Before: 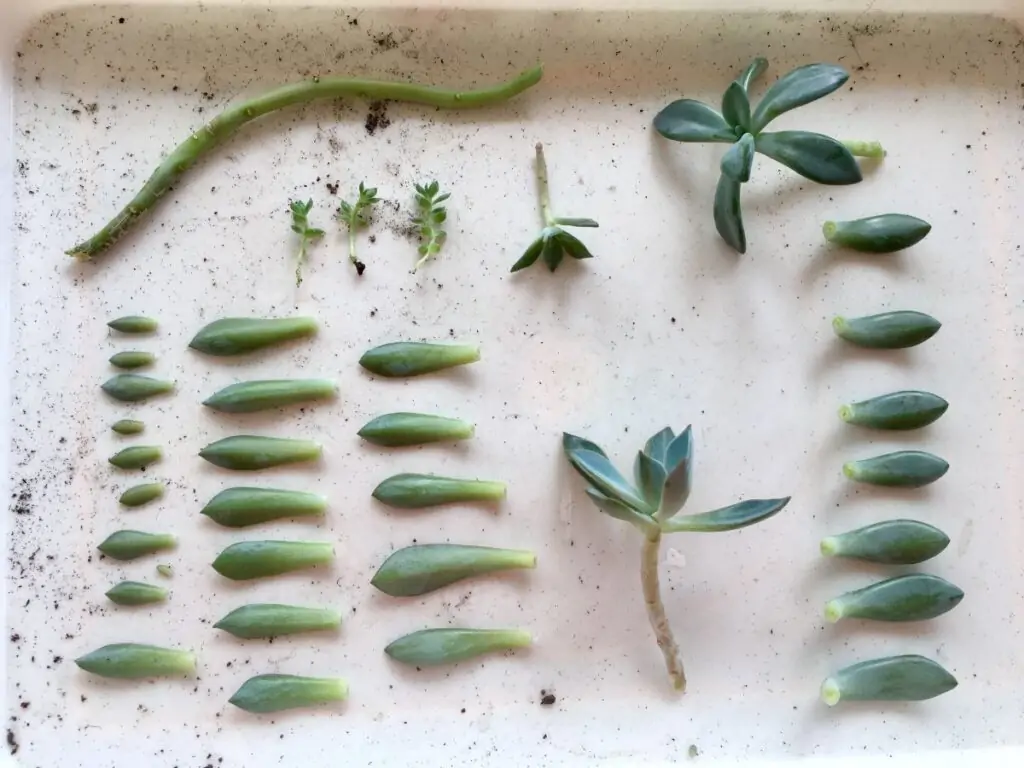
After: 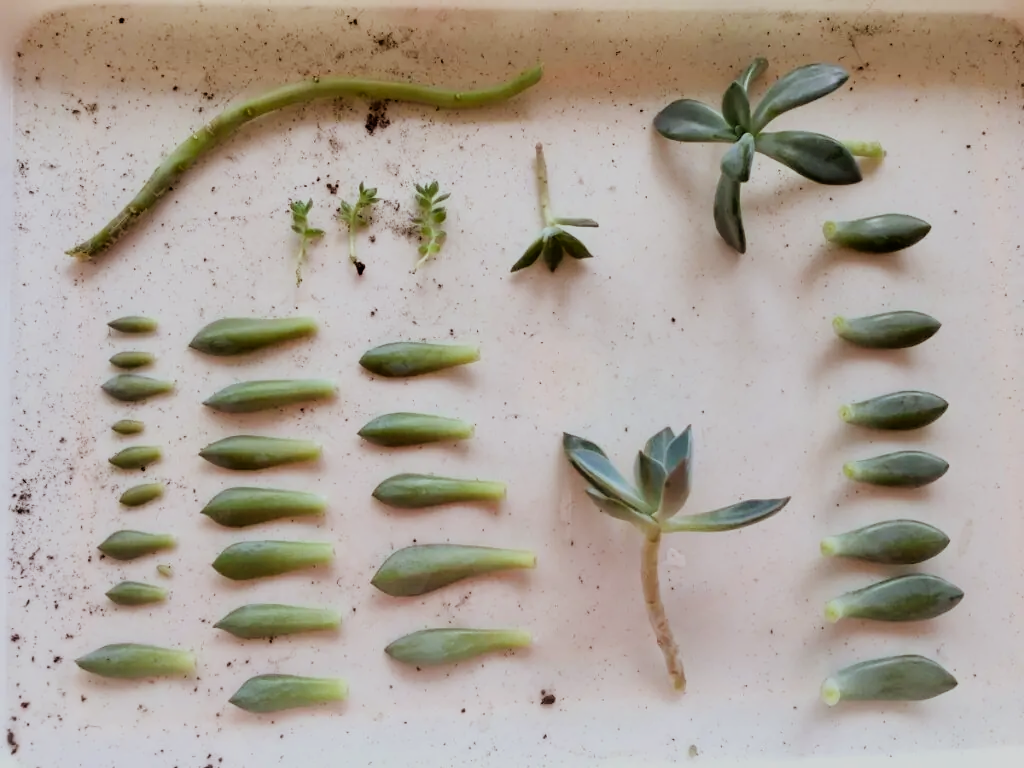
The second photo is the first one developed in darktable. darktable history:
filmic rgb: black relative exposure -7.65 EV, white relative exposure 4.56 EV, hardness 3.61
rgb levels: mode RGB, independent channels, levels [[0, 0.5, 1], [0, 0.521, 1], [0, 0.536, 1]]
